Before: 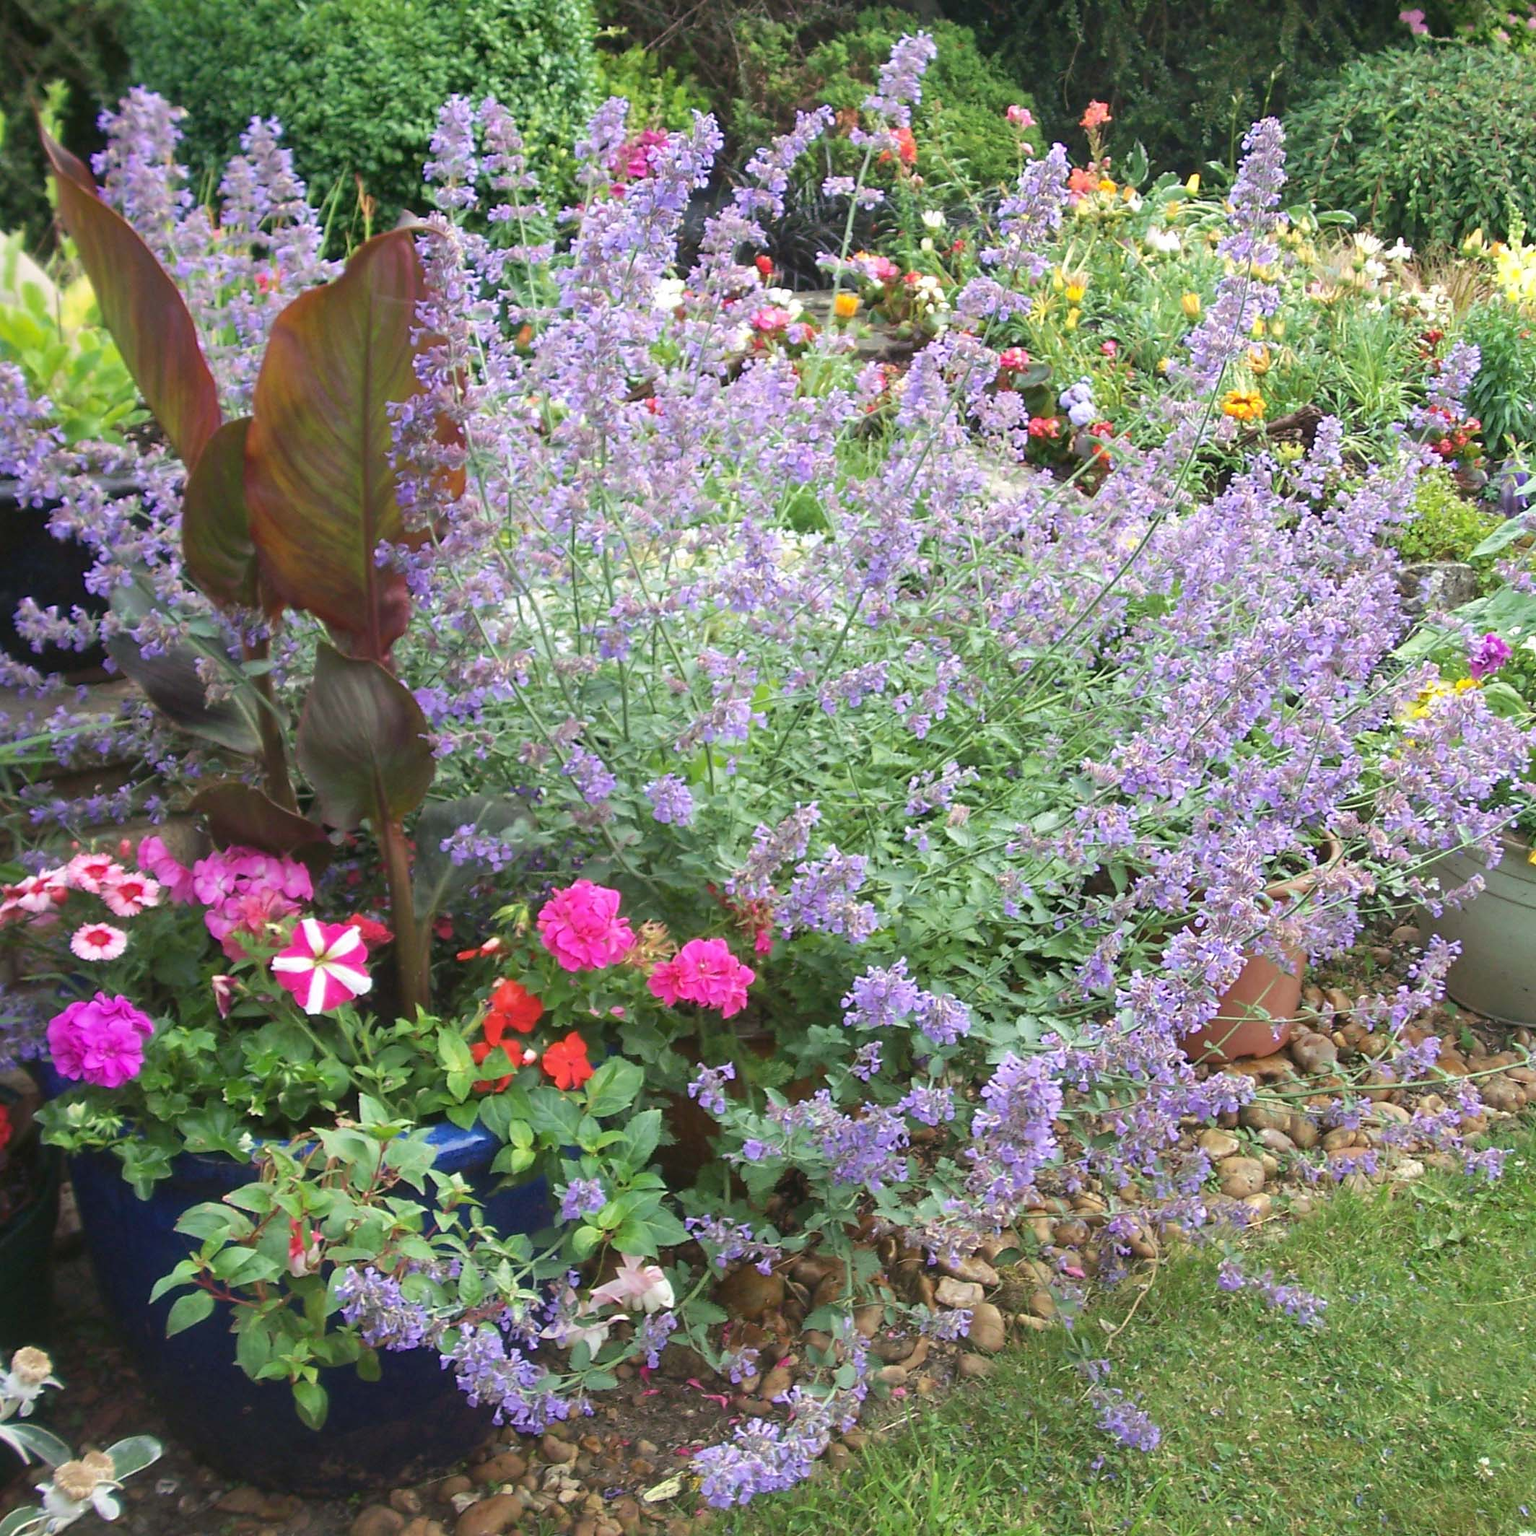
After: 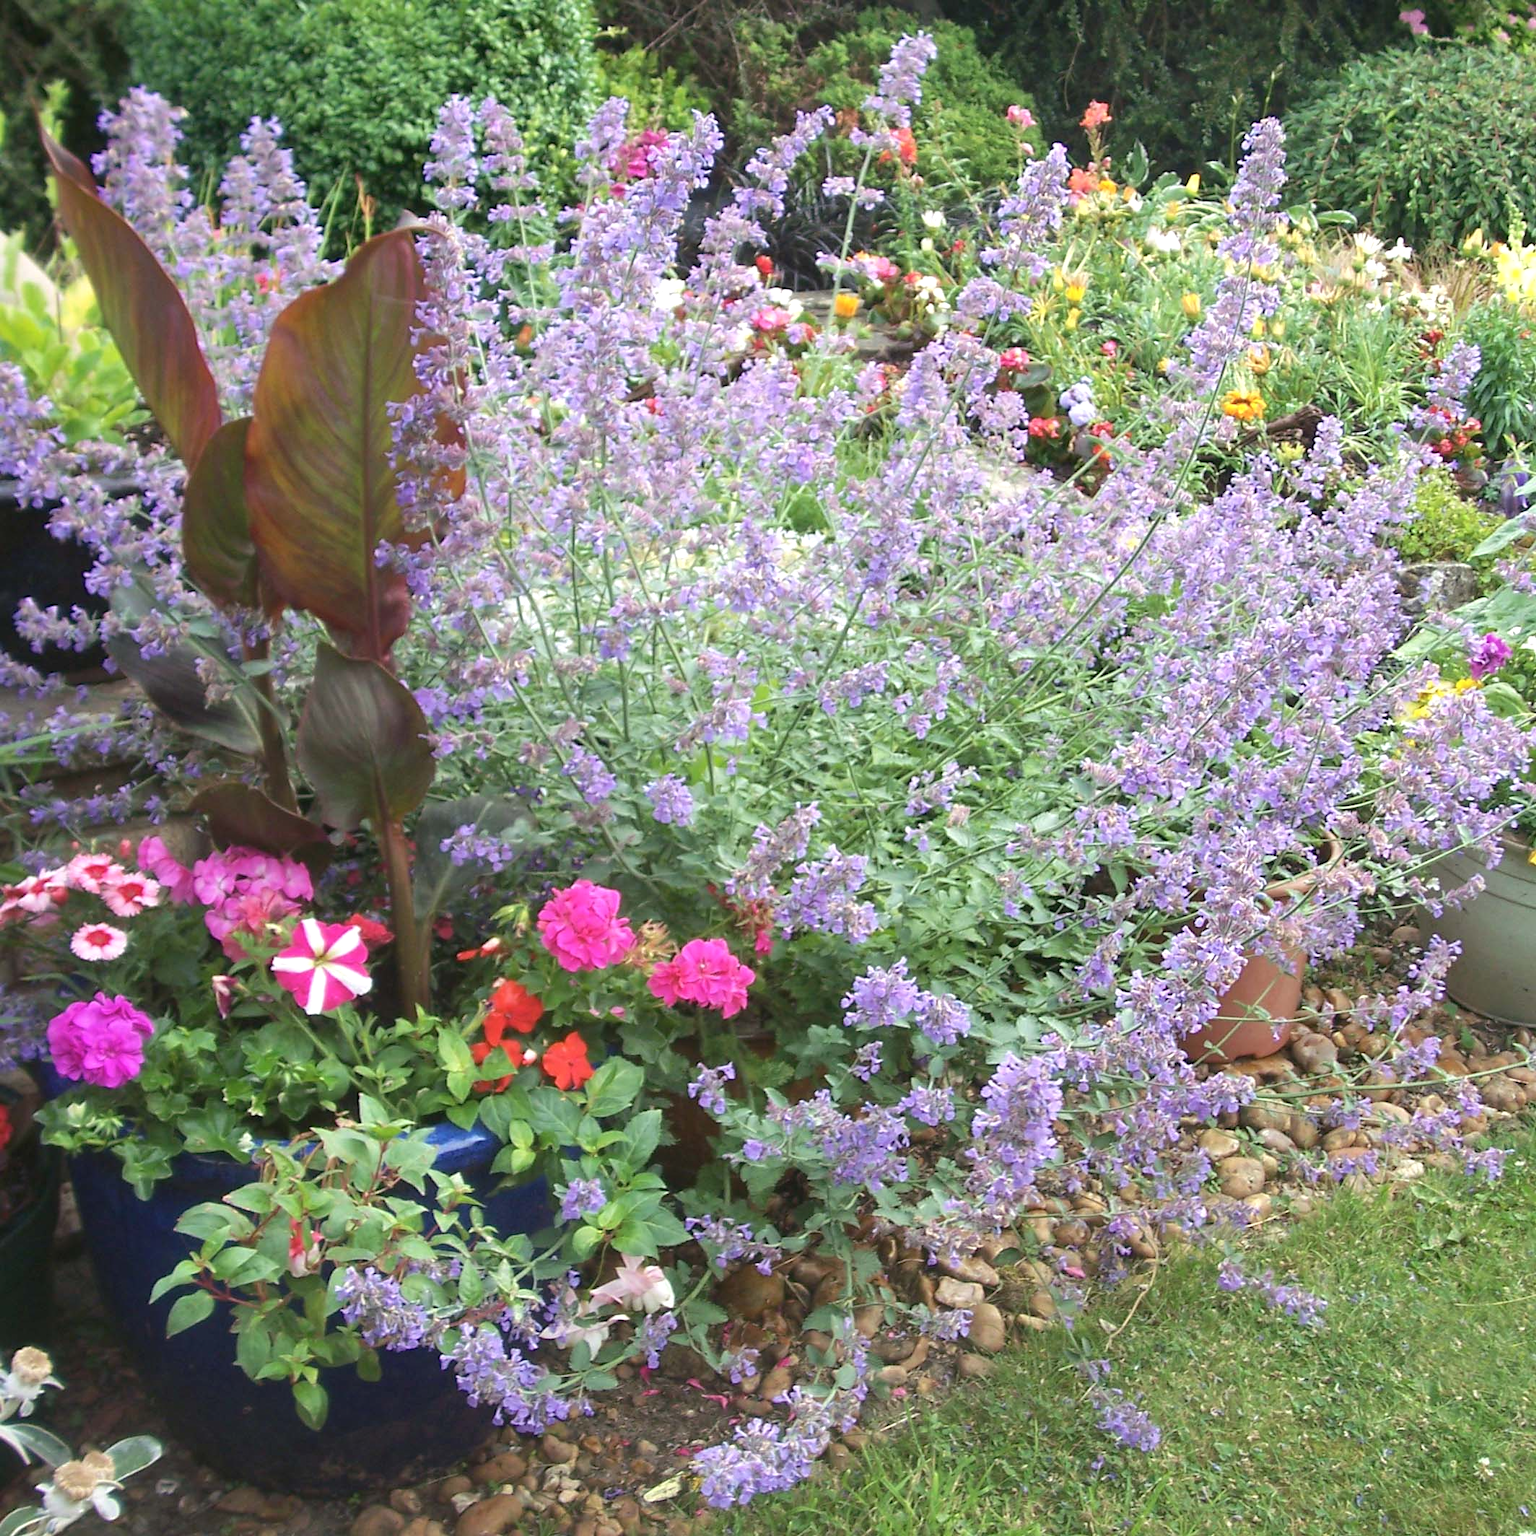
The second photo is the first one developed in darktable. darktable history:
exposure: exposure 0.169 EV, compensate highlight preservation false
contrast brightness saturation: contrast 0.008, saturation -0.064
